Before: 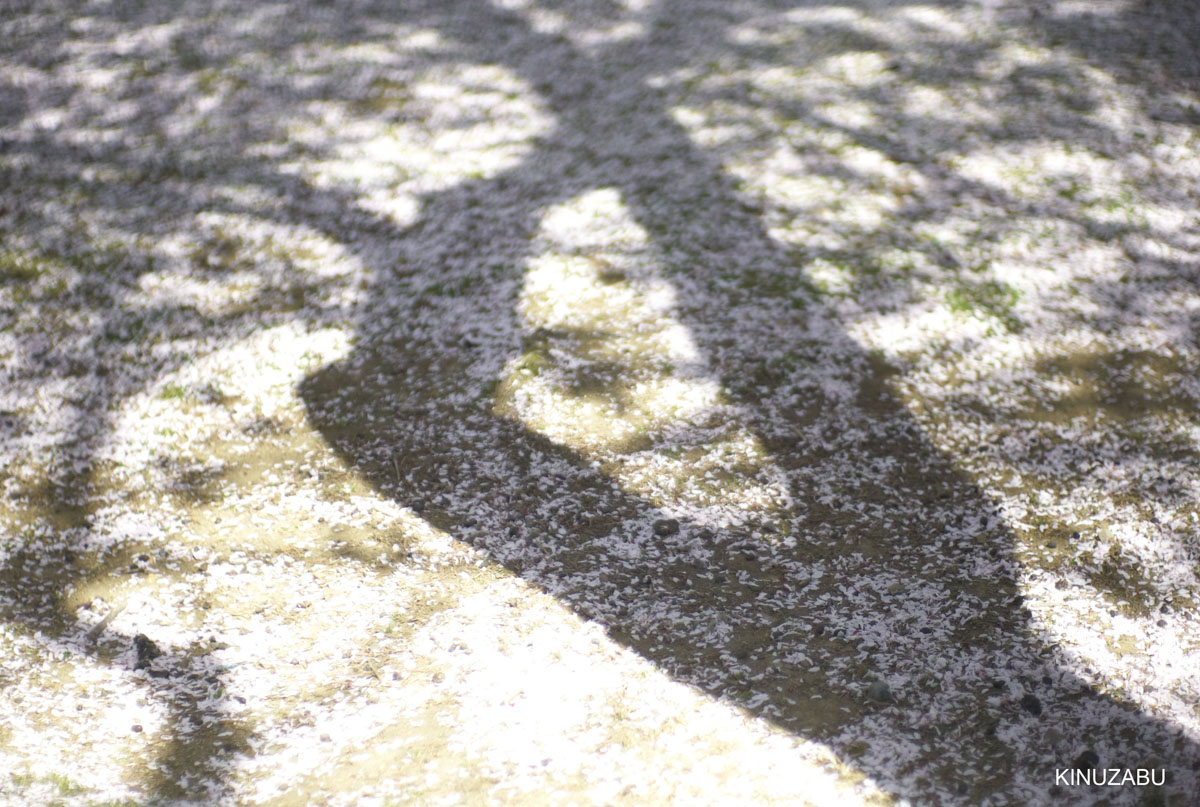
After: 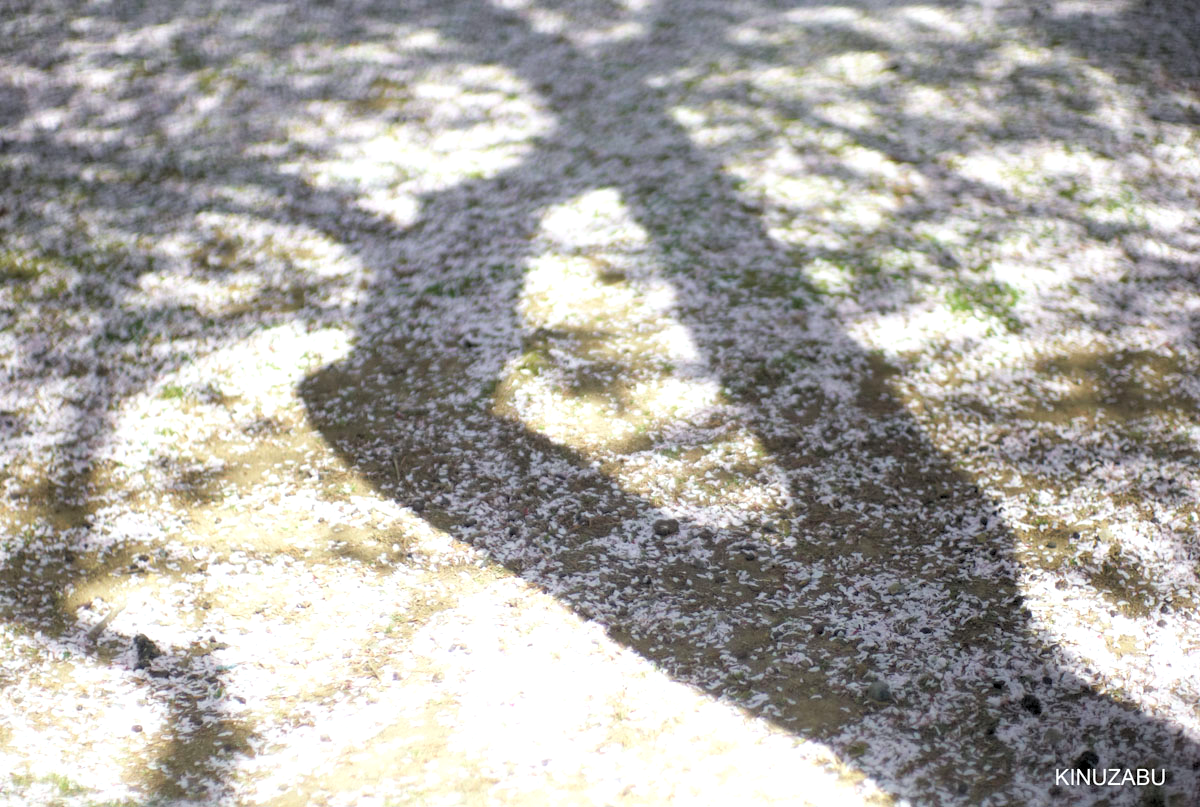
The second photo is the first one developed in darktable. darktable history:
rgb levels: levels [[0.013, 0.434, 0.89], [0, 0.5, 1], [0, 0.5, 1]]
white balance: red 0.986, blue 1.01
